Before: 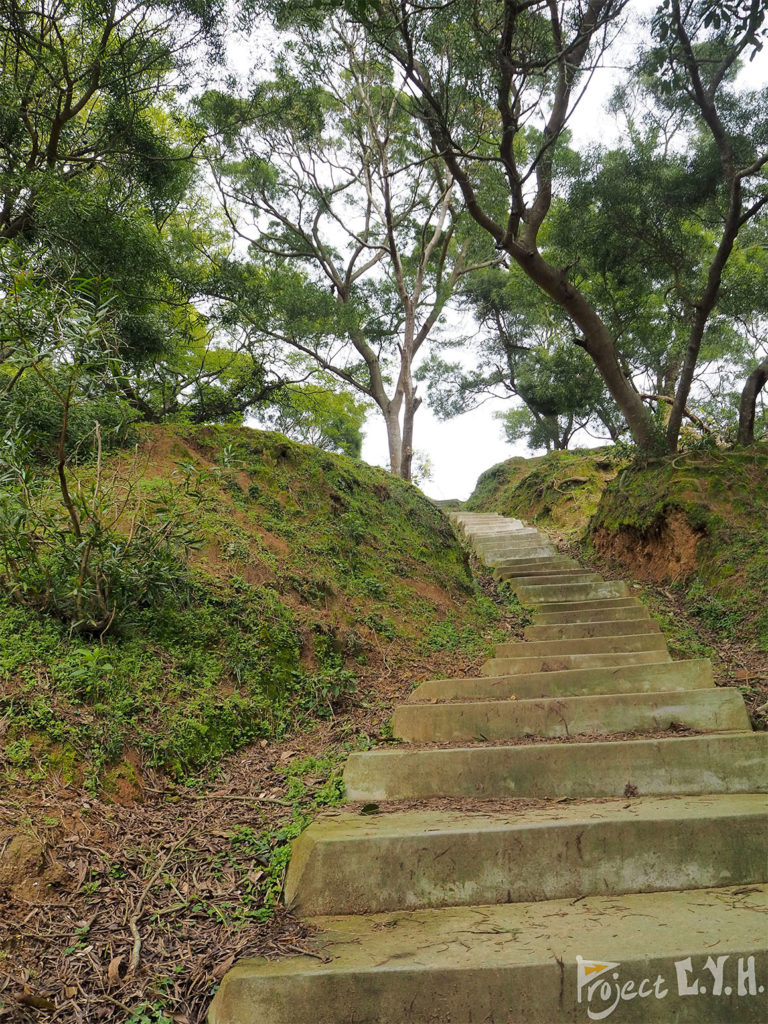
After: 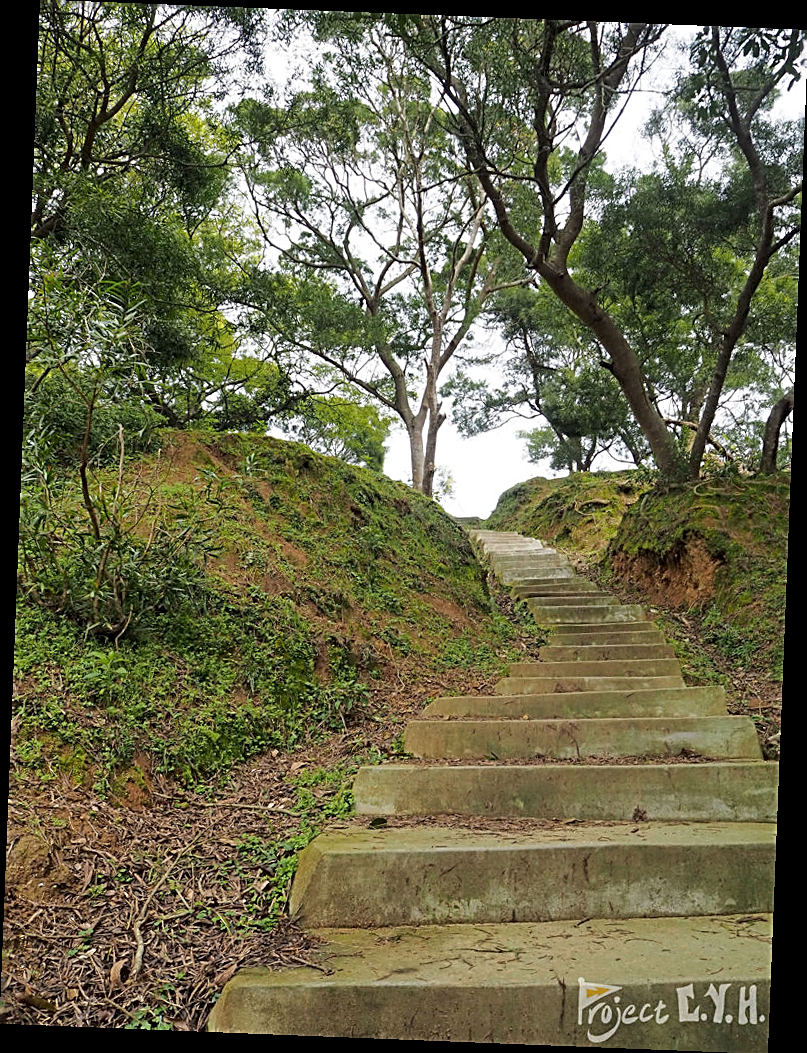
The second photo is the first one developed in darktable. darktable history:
rotate and perspective: rotation 2.27°, automatic cropping off
exposure: compensate highlight preservation false
sharpen: radius 2.584, amount 0.688
